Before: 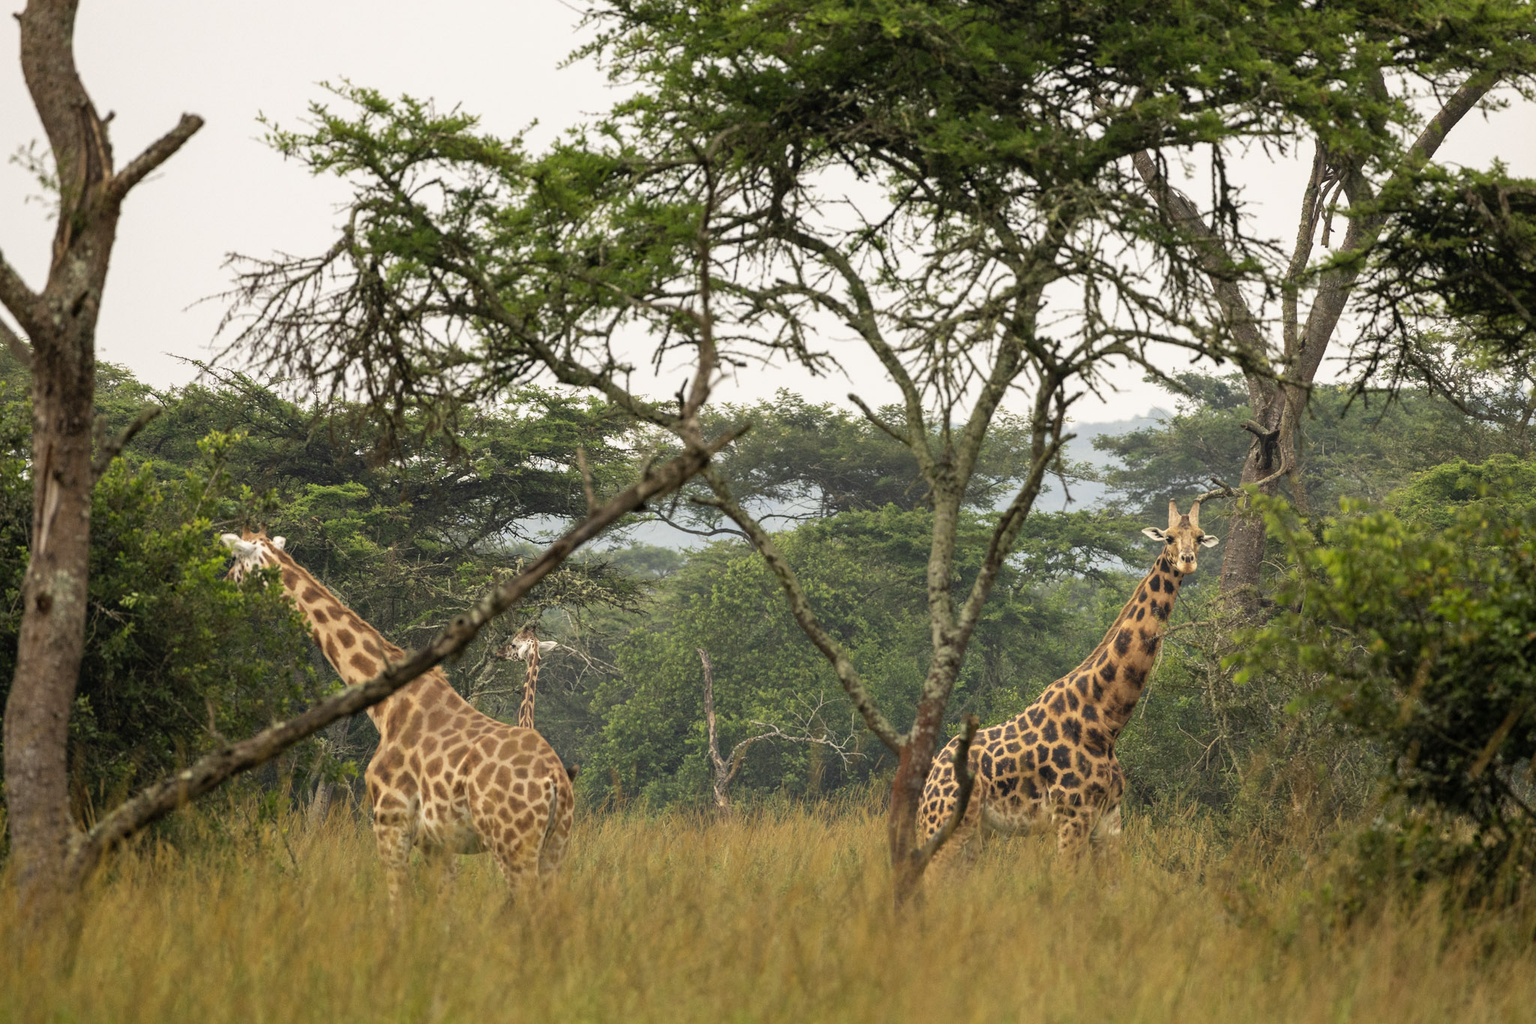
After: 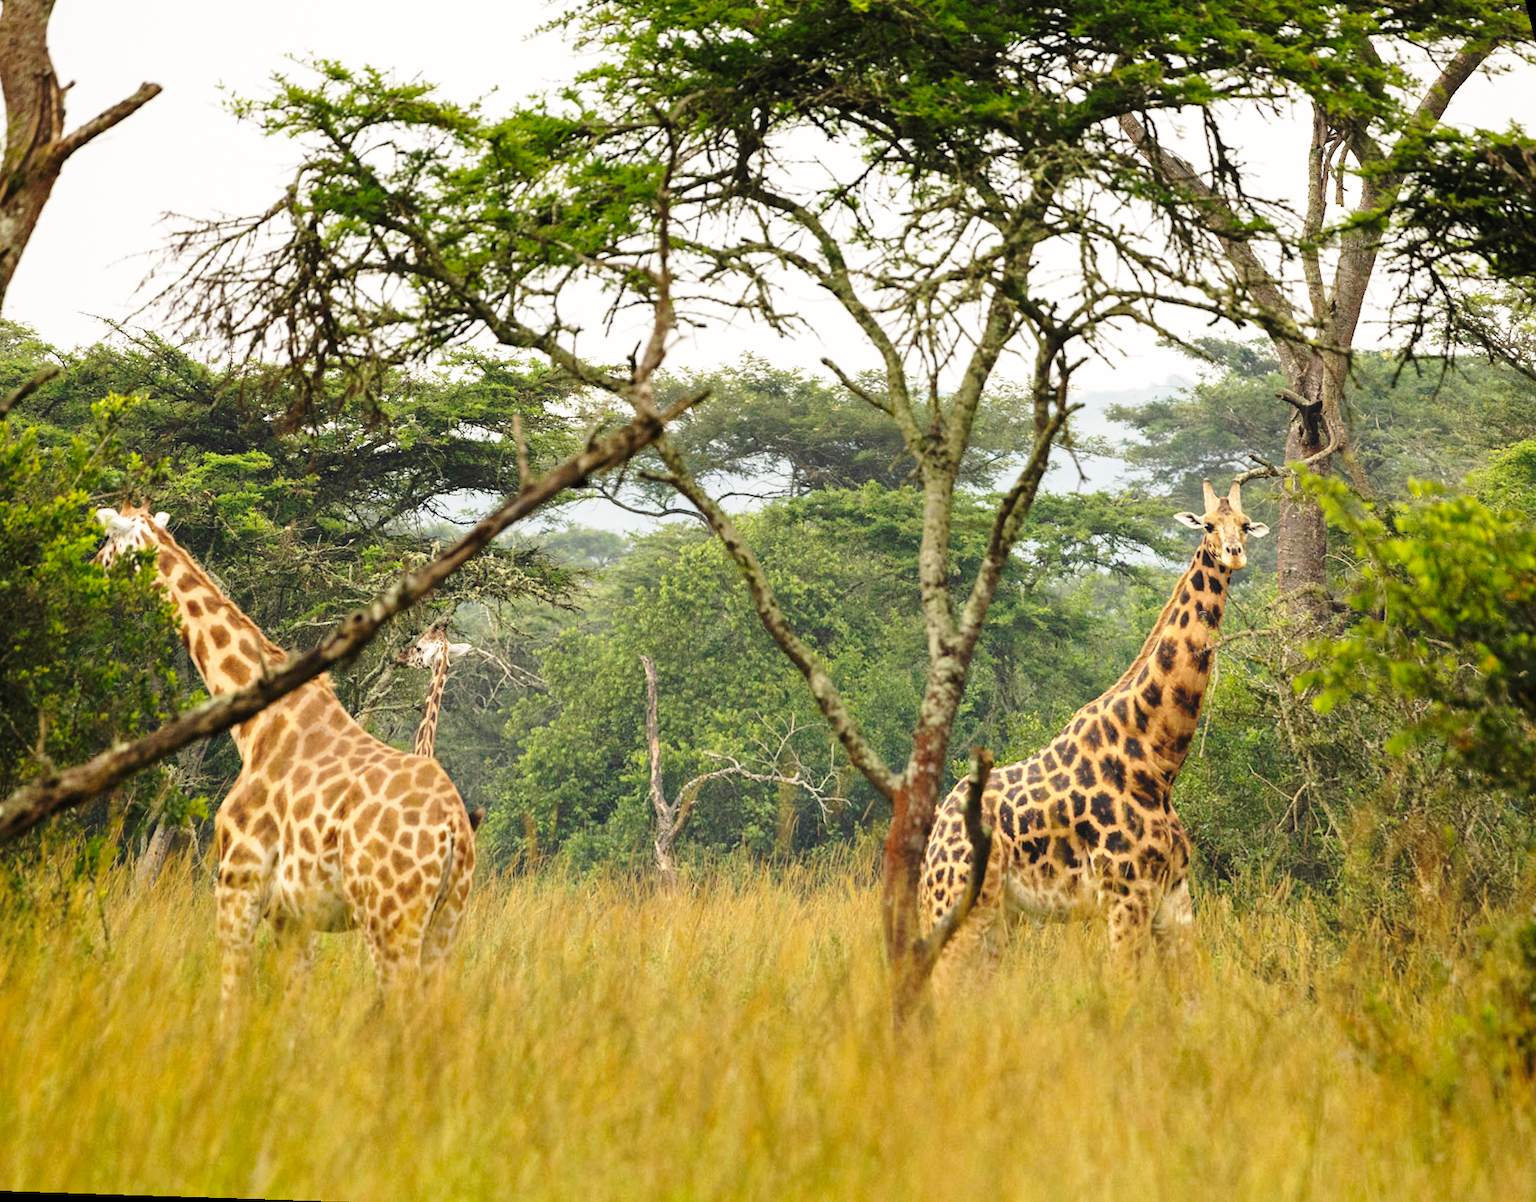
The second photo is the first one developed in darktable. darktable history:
base curve: curves: ch0 [(0, 0) (0.036, 0.037) (0.121, 0.228) (0.46, 0.76) (0.859, 0.983) (1, 1)], preserve colors none
rotate and perspective: rotation 0.72°, lens shift (vertical) -0.352, lens shift (horizontal) -0.051, crop left 0.152, crop right 0.859, crop top 0.019, crop bottom 0.964
